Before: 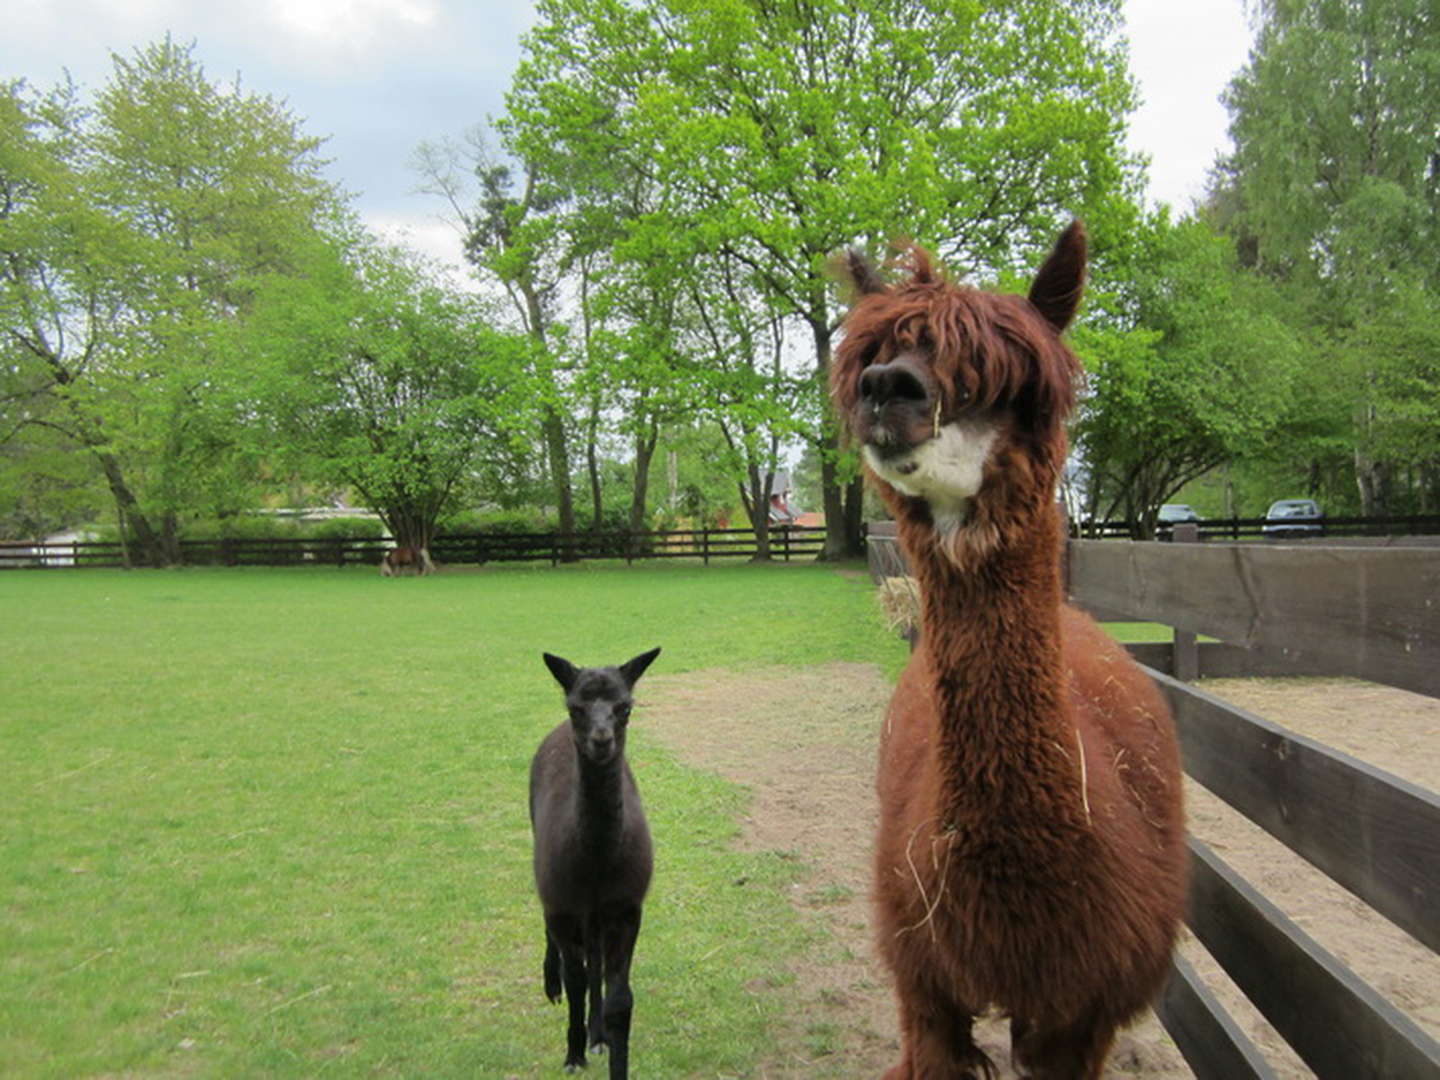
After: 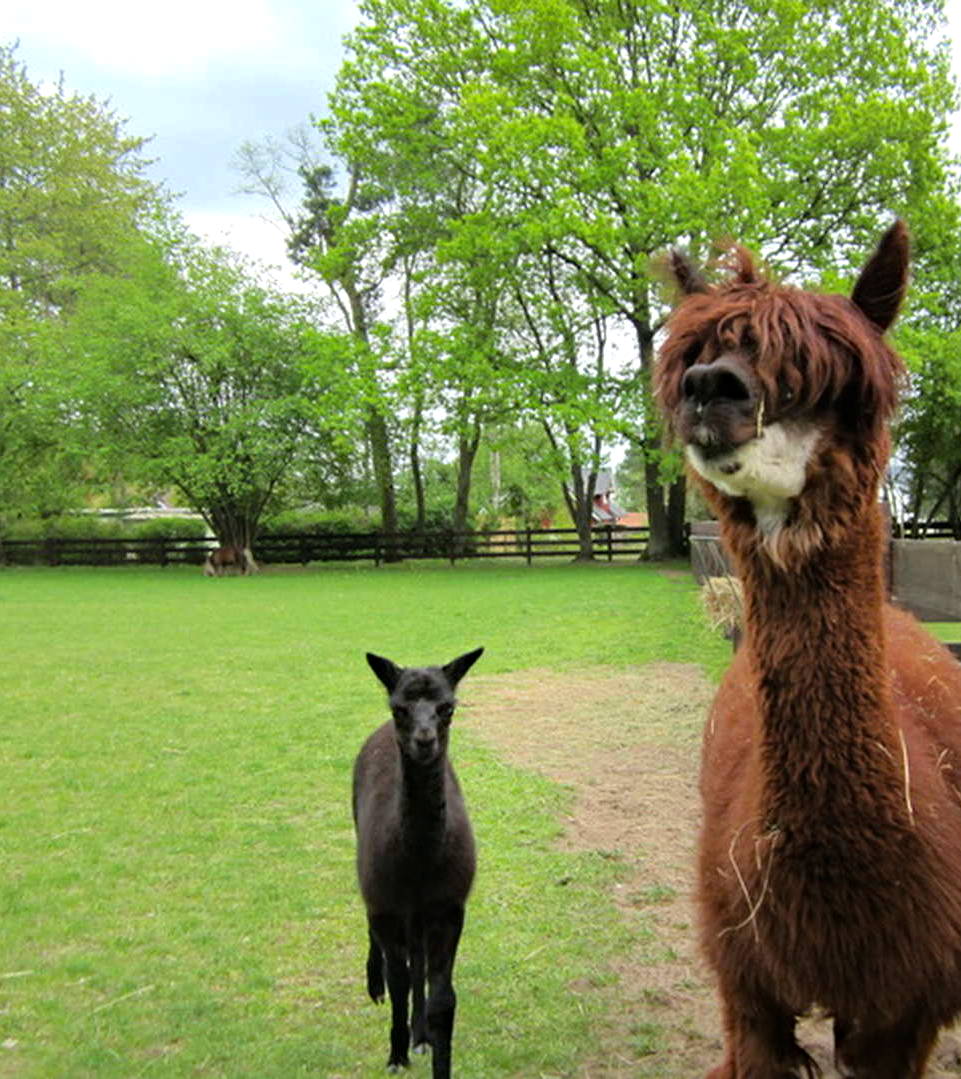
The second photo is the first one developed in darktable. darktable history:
levels: levels [0, 0.51, 1]
crop and rotate: left 12.35%, right 20.907%
tone equalizer: -8 EV -0.417 EV, -7 EV -0.403 EV, -6 EV -0.341 EV, -5 EV -0.228 EV, -3 EV 0.245 EV, -2 EV 0.359 EV, -1 EV 0.399 EV, +0 EV 0.434 EV
haze removal: strength 0.298, distance 0.256, compatibility mode true, adaptive false
